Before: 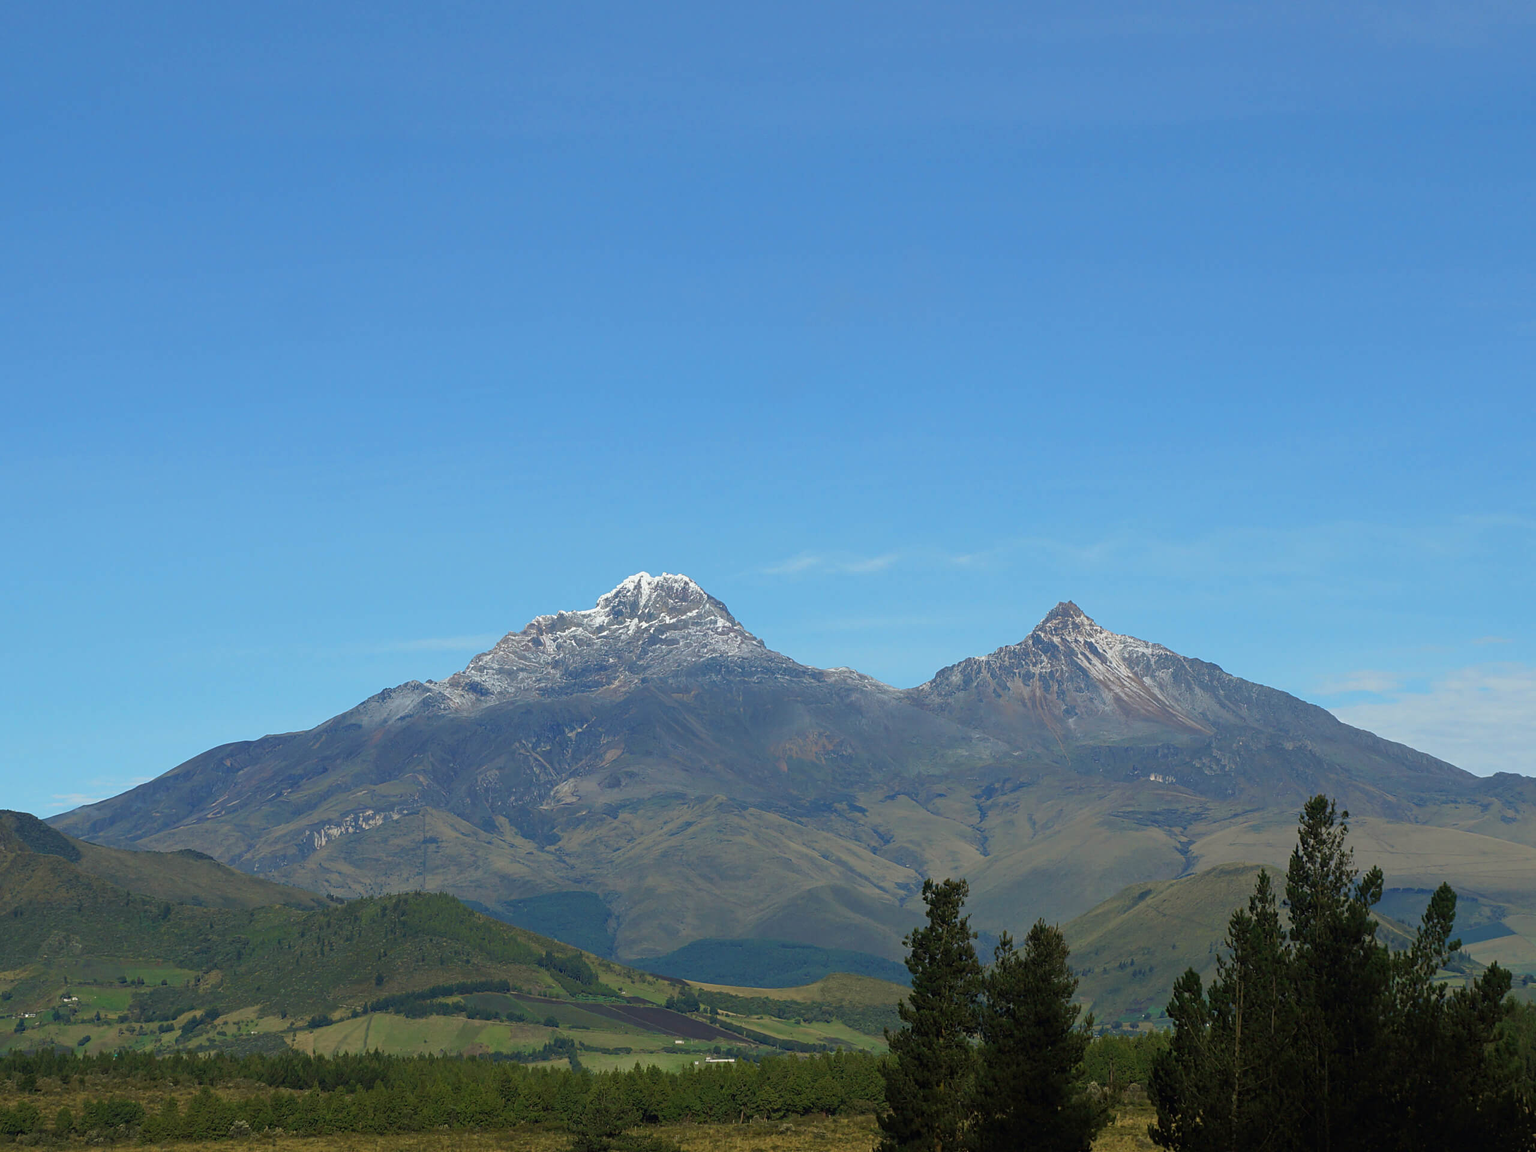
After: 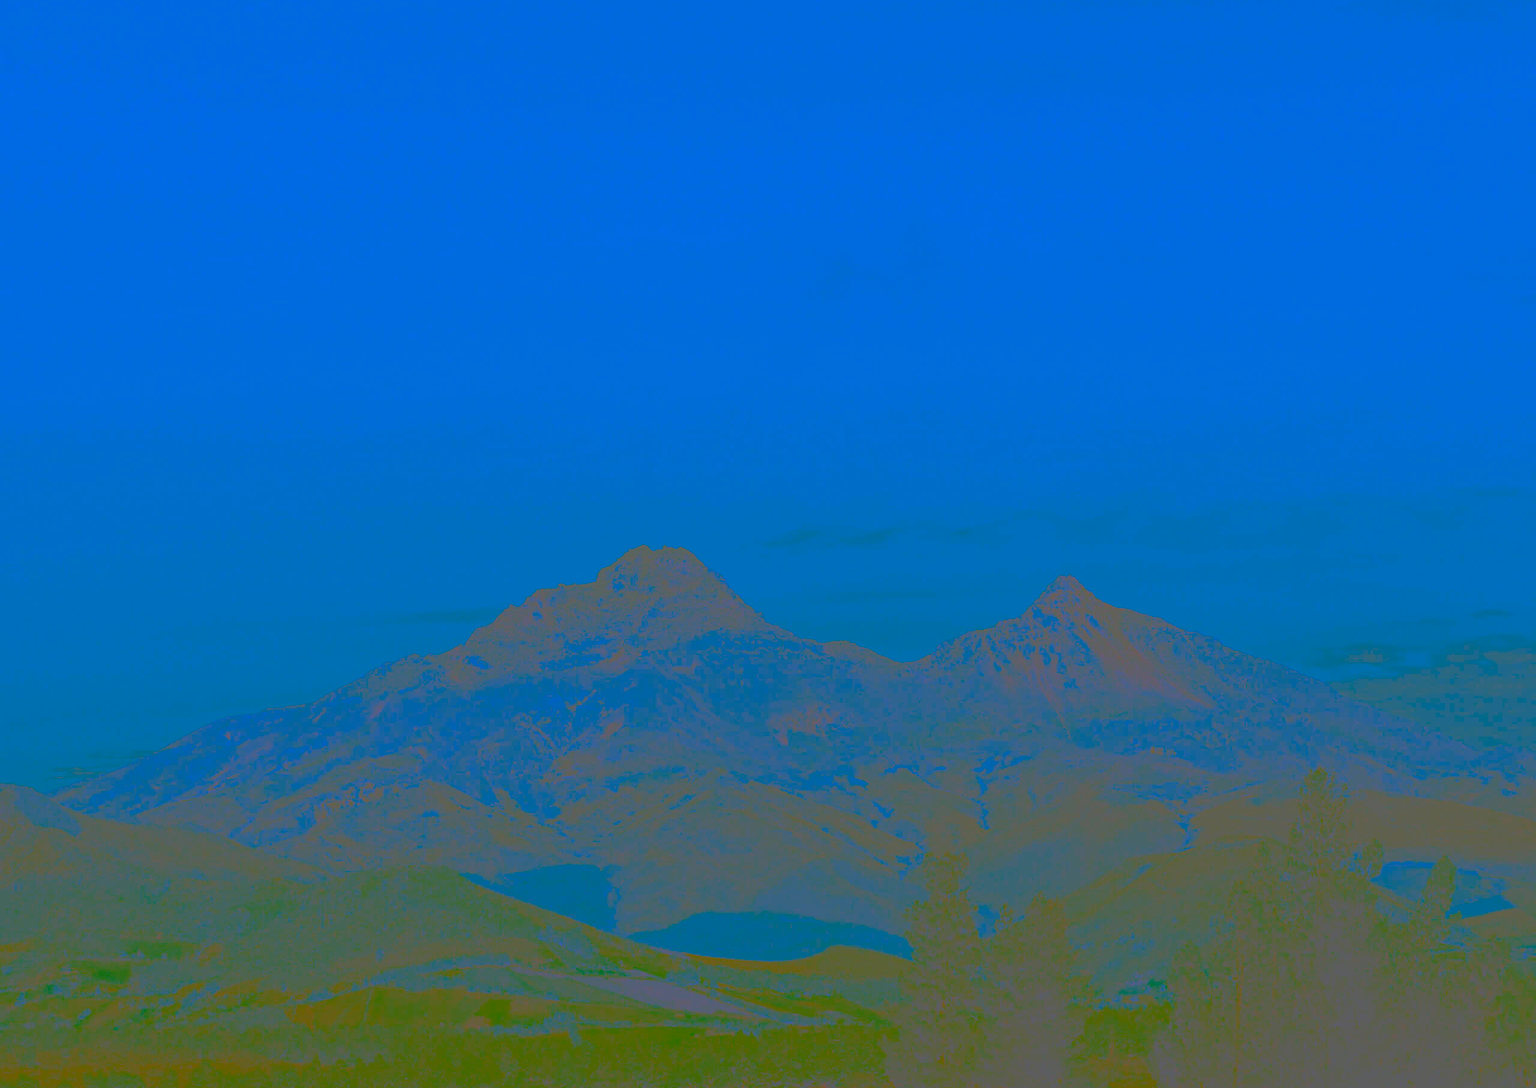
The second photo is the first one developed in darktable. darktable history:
contrast brightness saturation: contrast -0.983, brightness -0.155, saturation 0.757
crop and rotate: top 2.345%, bottom 3.126%
exposure: black level correction 0.001, exposure 0.499 EV, compensate highlight preservation false
